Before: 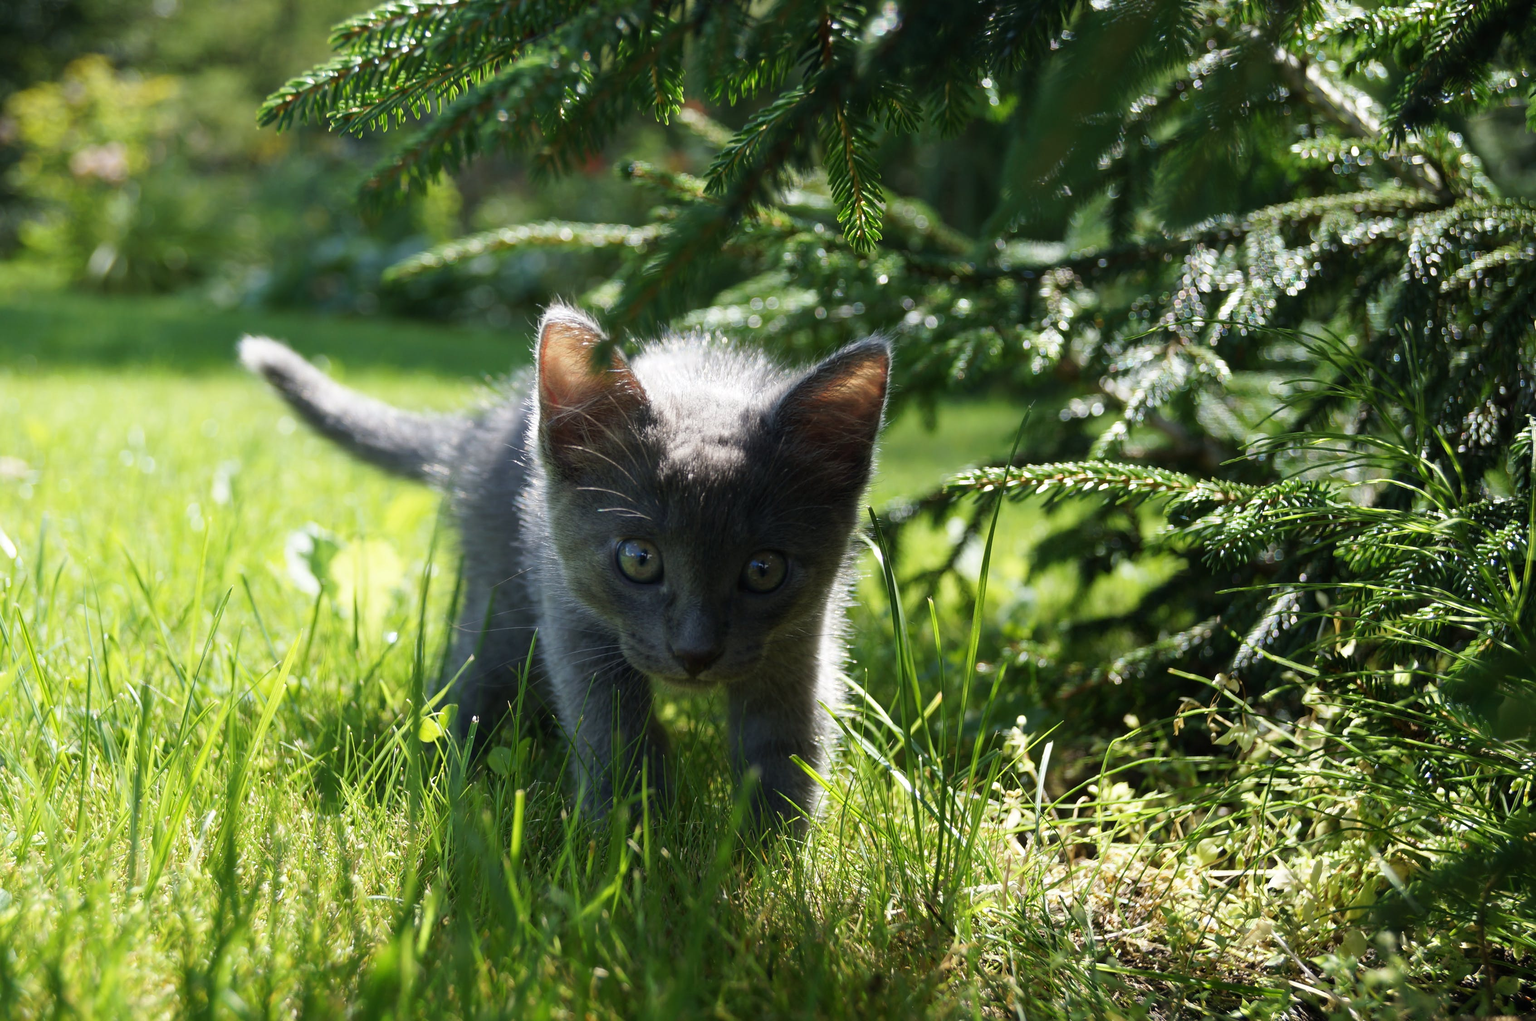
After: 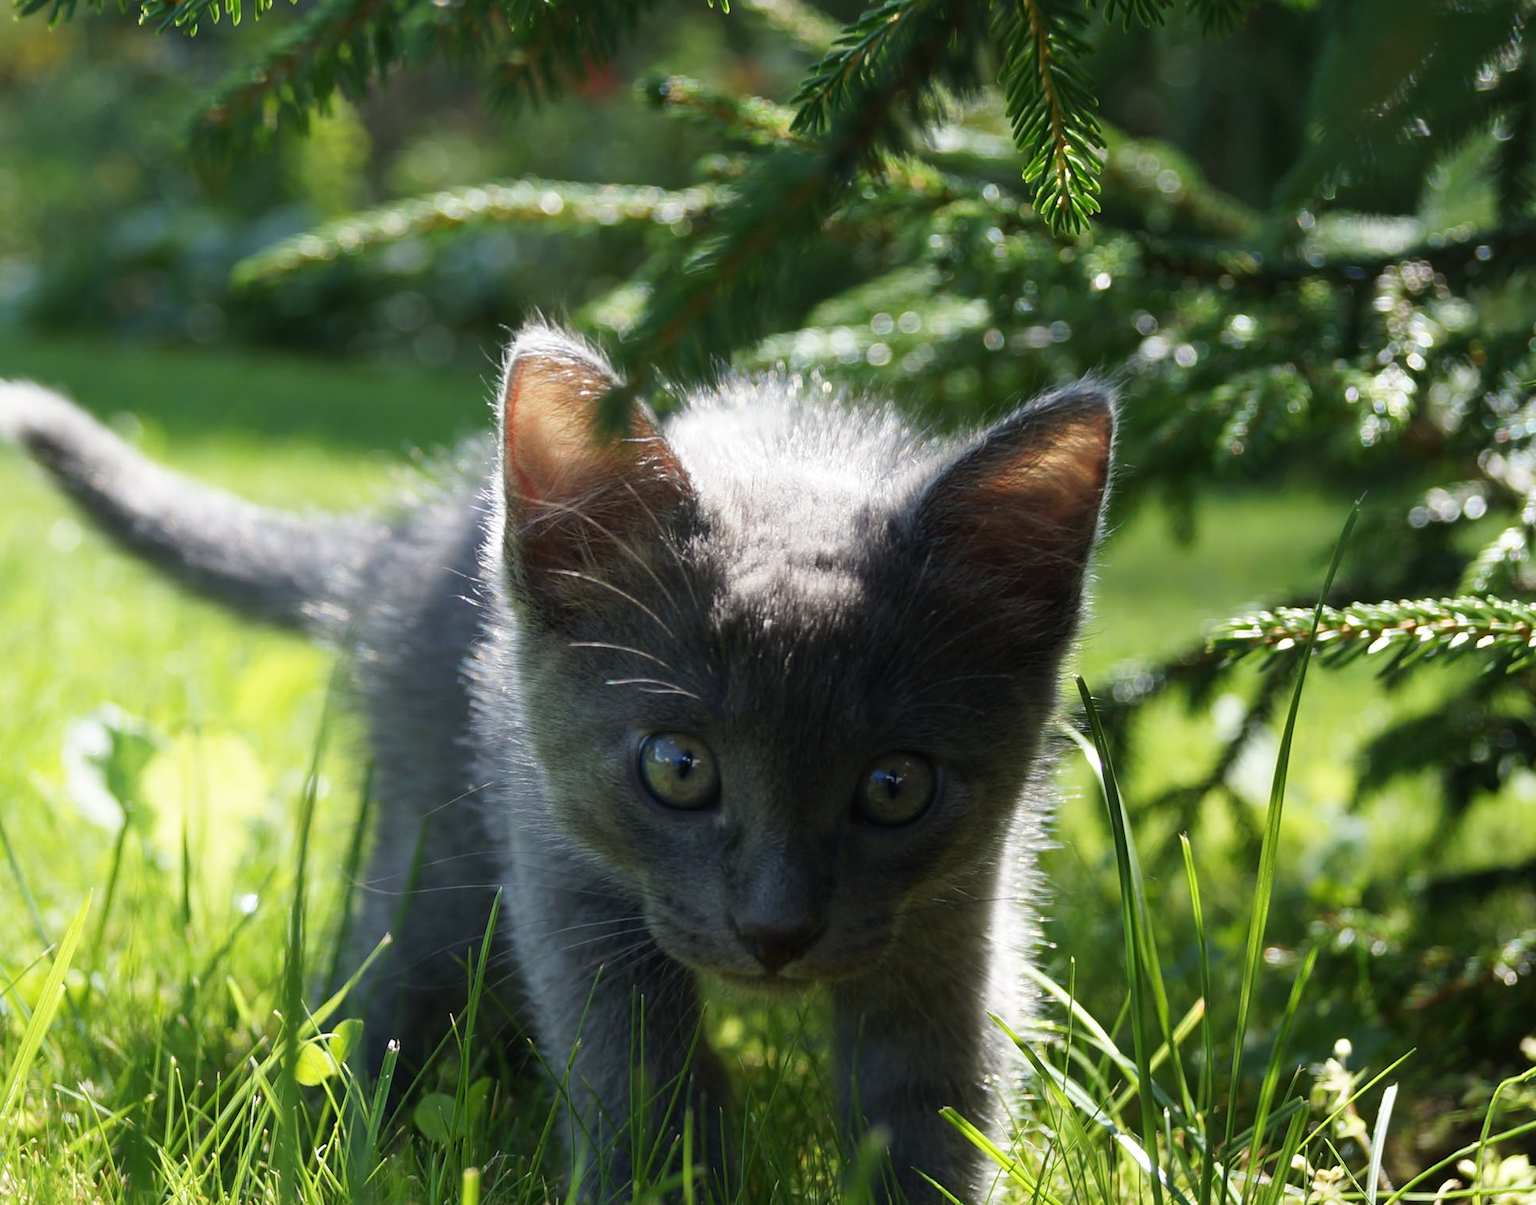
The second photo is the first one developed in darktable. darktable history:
crop: left 16.215%, top 11.519%, right 26.233%, bottom 20.52%
